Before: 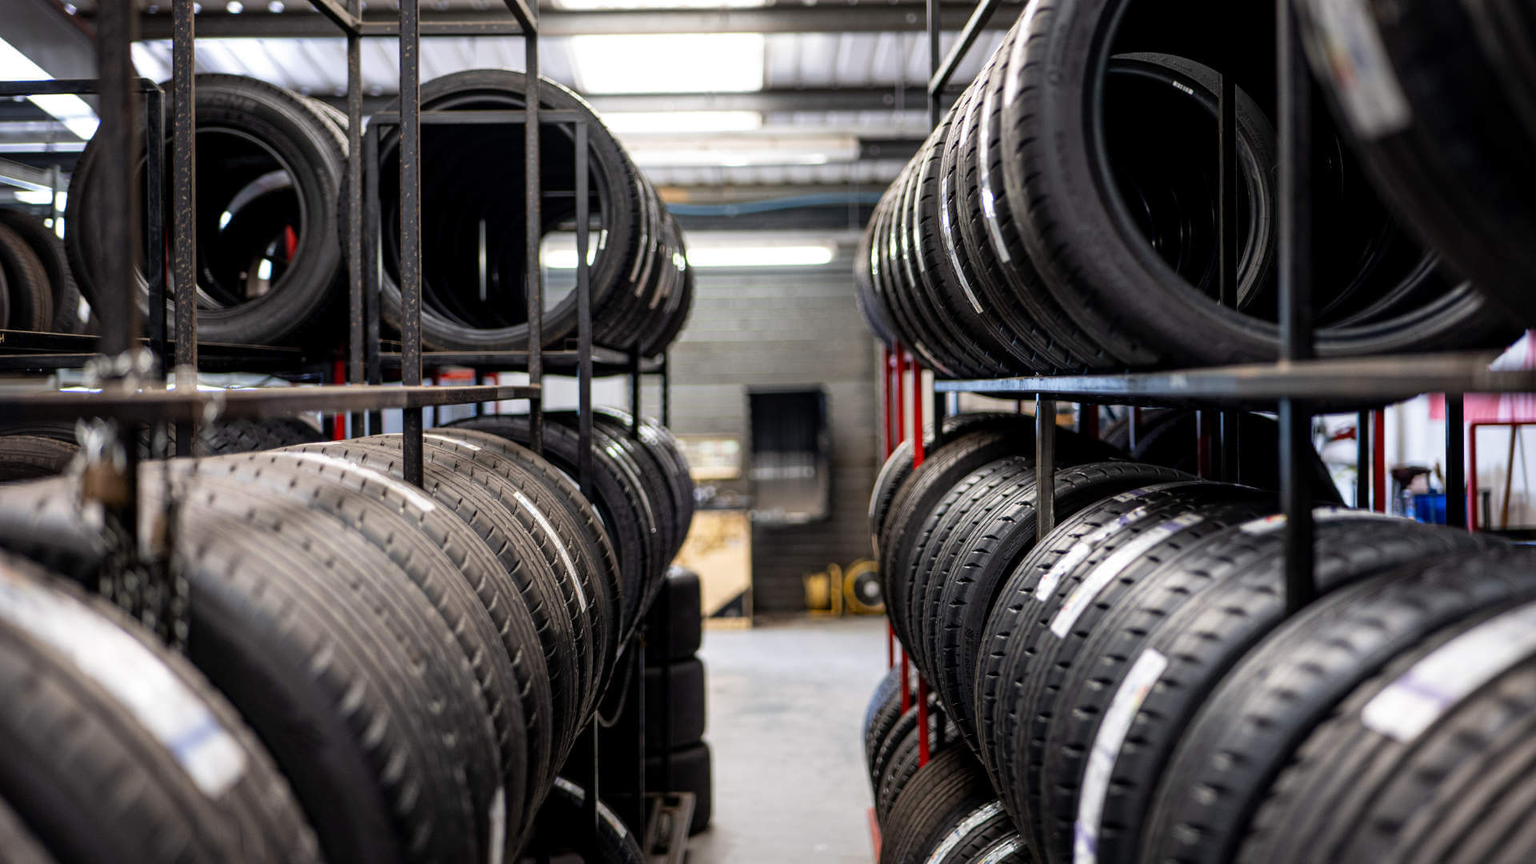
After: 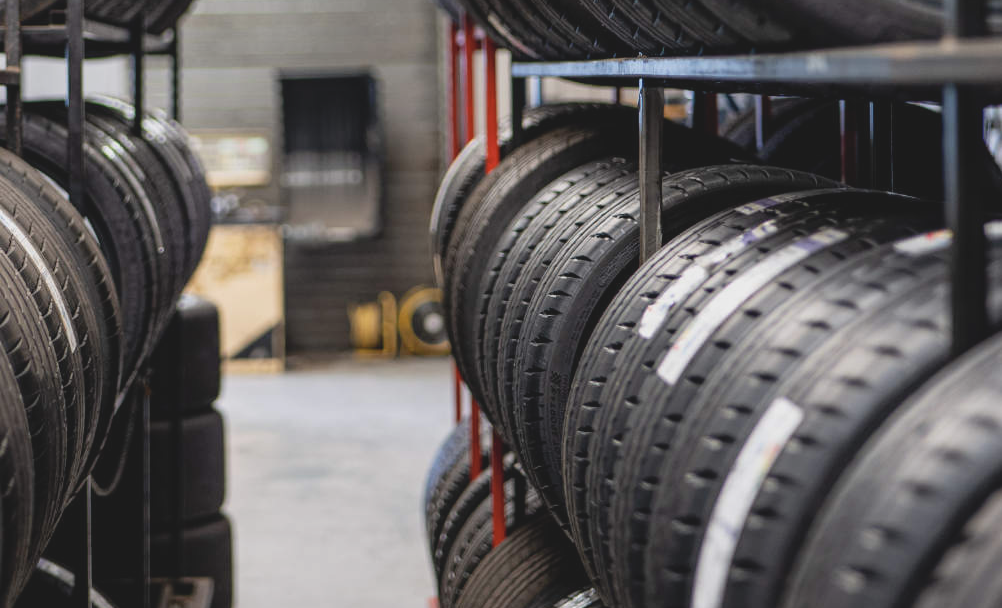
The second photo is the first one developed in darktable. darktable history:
contrast brightness saturation: contrast -0.149, brightness 0.052, saturation -0.137
crop: left 34.171%, top 38.33%, right 13.595%, bottom 5.308%
